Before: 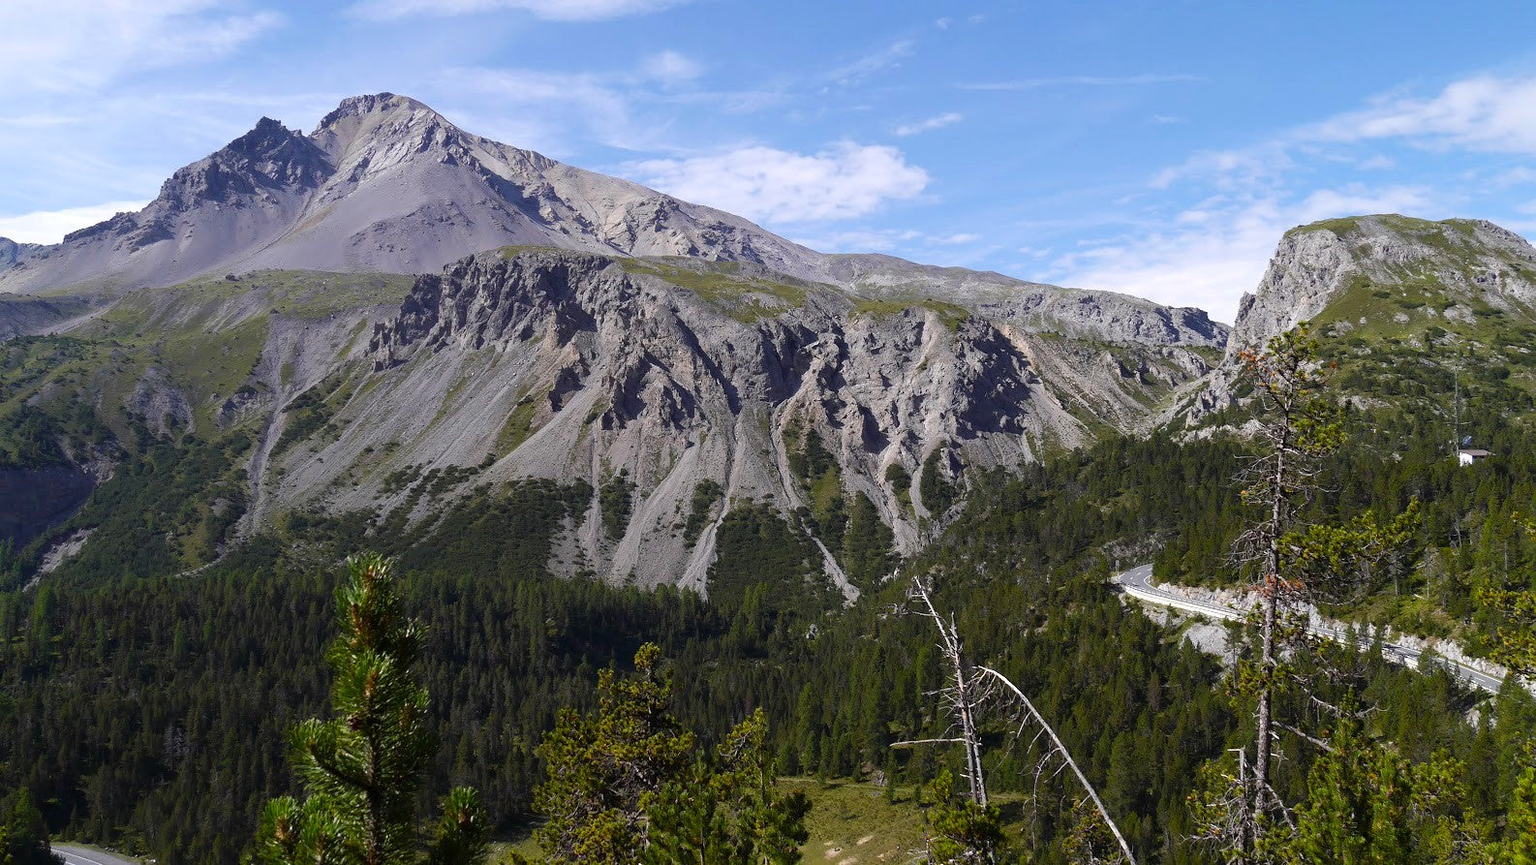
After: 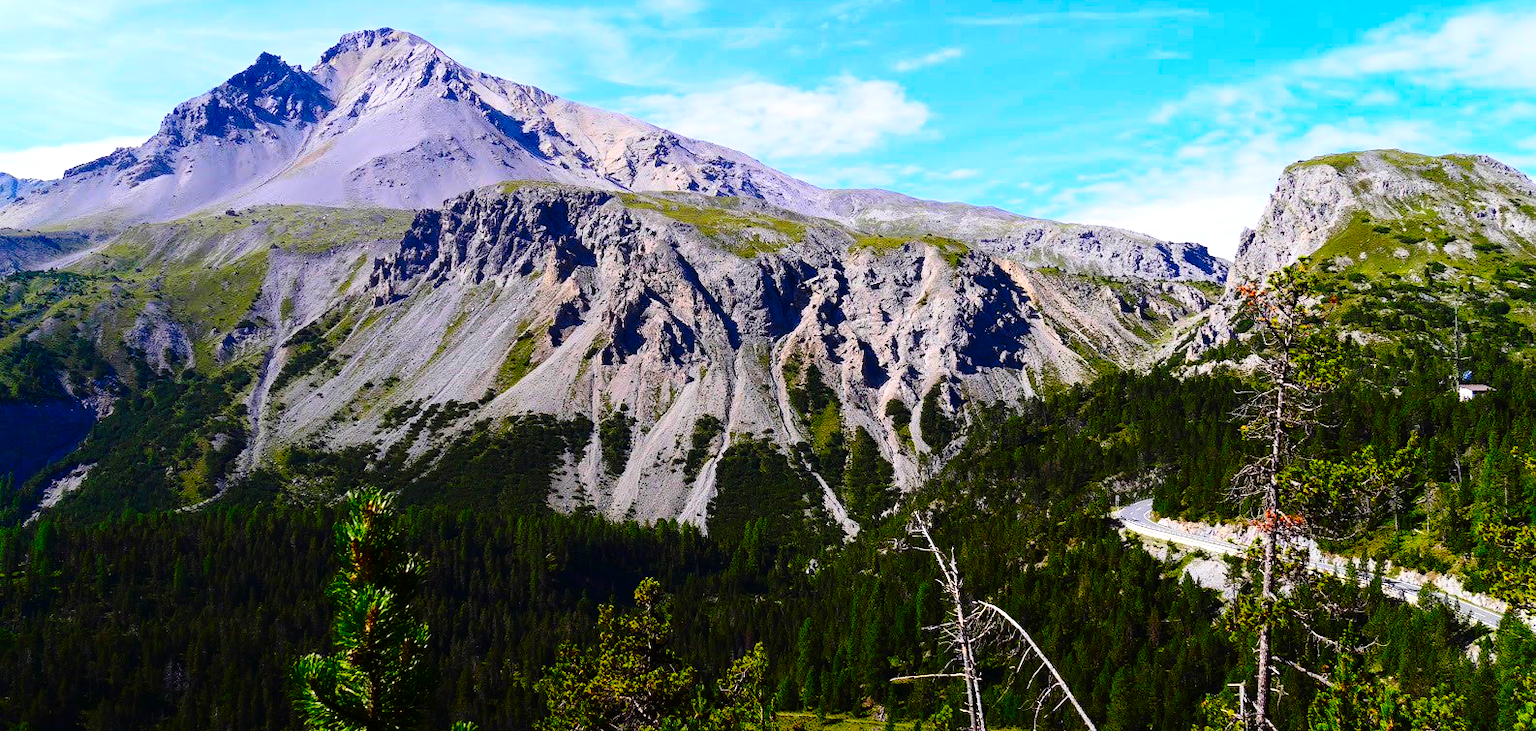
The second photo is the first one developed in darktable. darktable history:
exposure: exposure 0.564 EV, compensate exposure bias true, compensate highlight preservation false
tone curve: curves: ch0 [(0, 0) (0.181, 0.087) (0.498, 0.485) (0.78, 0.742) (0.993, 0.954)]; ch1 [(0, 0) (0.311, 0.149) (0.395, 0.349) (0.488, 0.477) (0.612, 0.641) (1, 1)]; ch2 [(0, 0) (0.5, 0.5) (0.638, 0.667) (1, 1)], preserve colors none
crop: top 7.576%, bottom 7.772%
contrast brightness saturation: contrast 0.267, brightness 0.021, saturation 0.882
